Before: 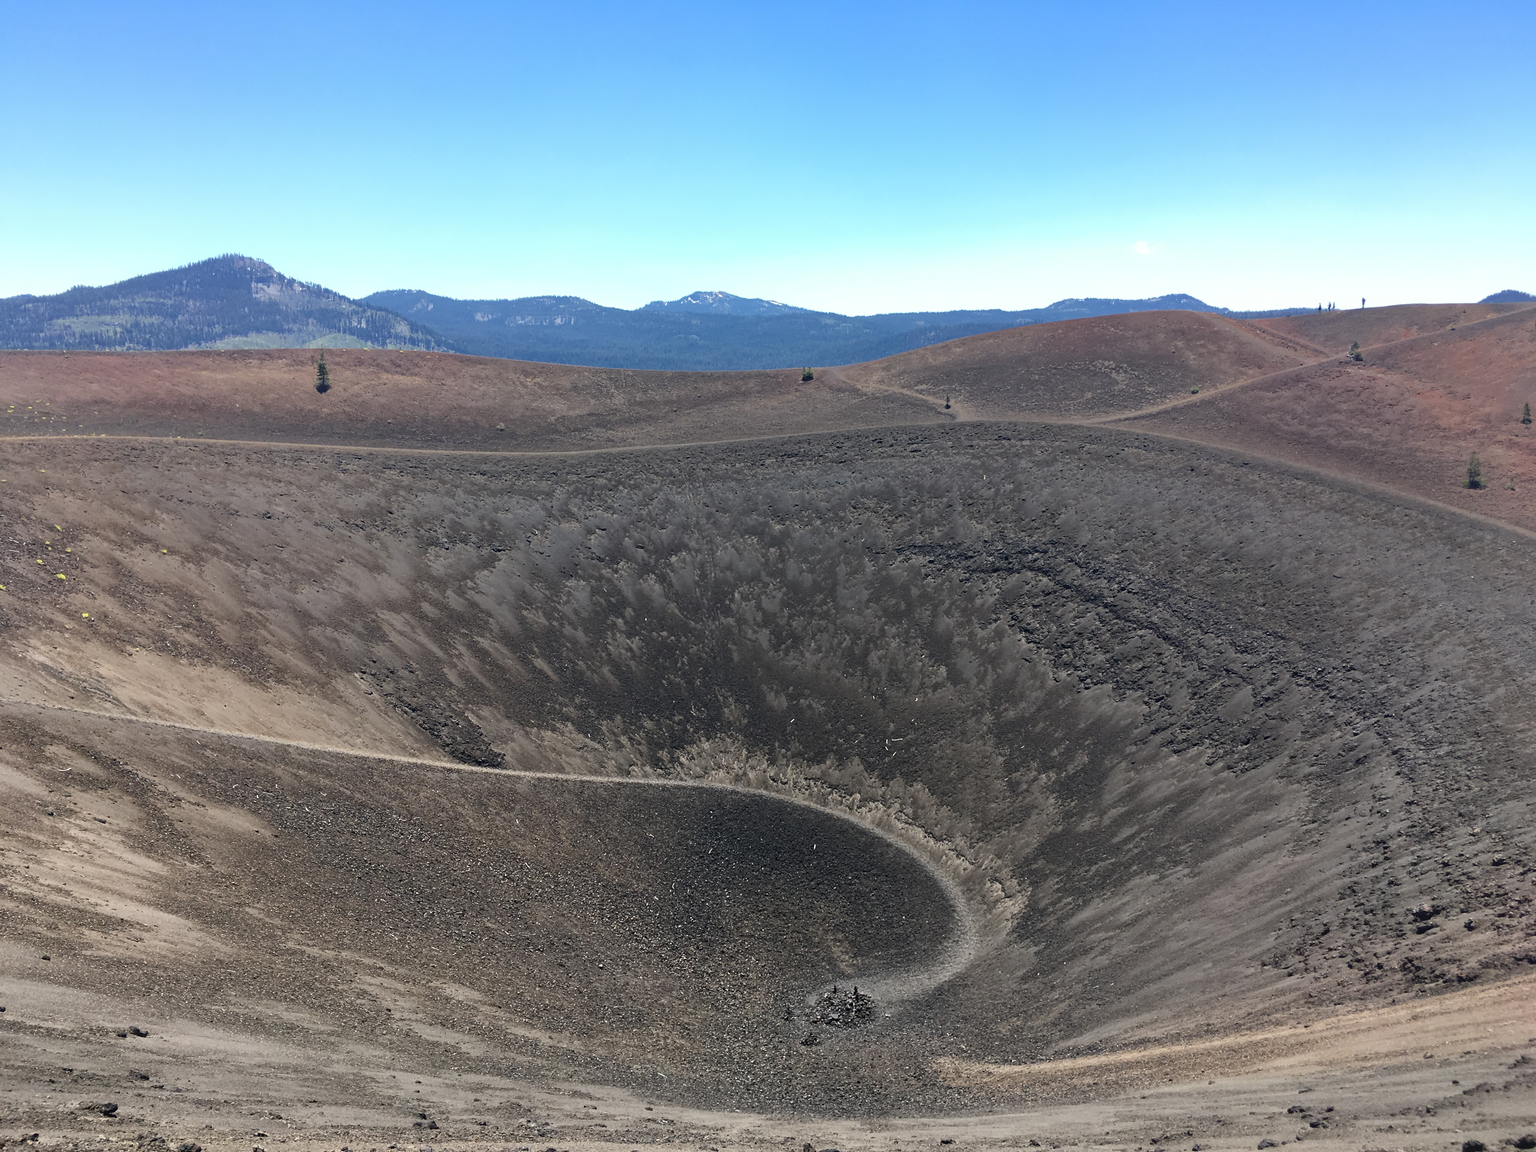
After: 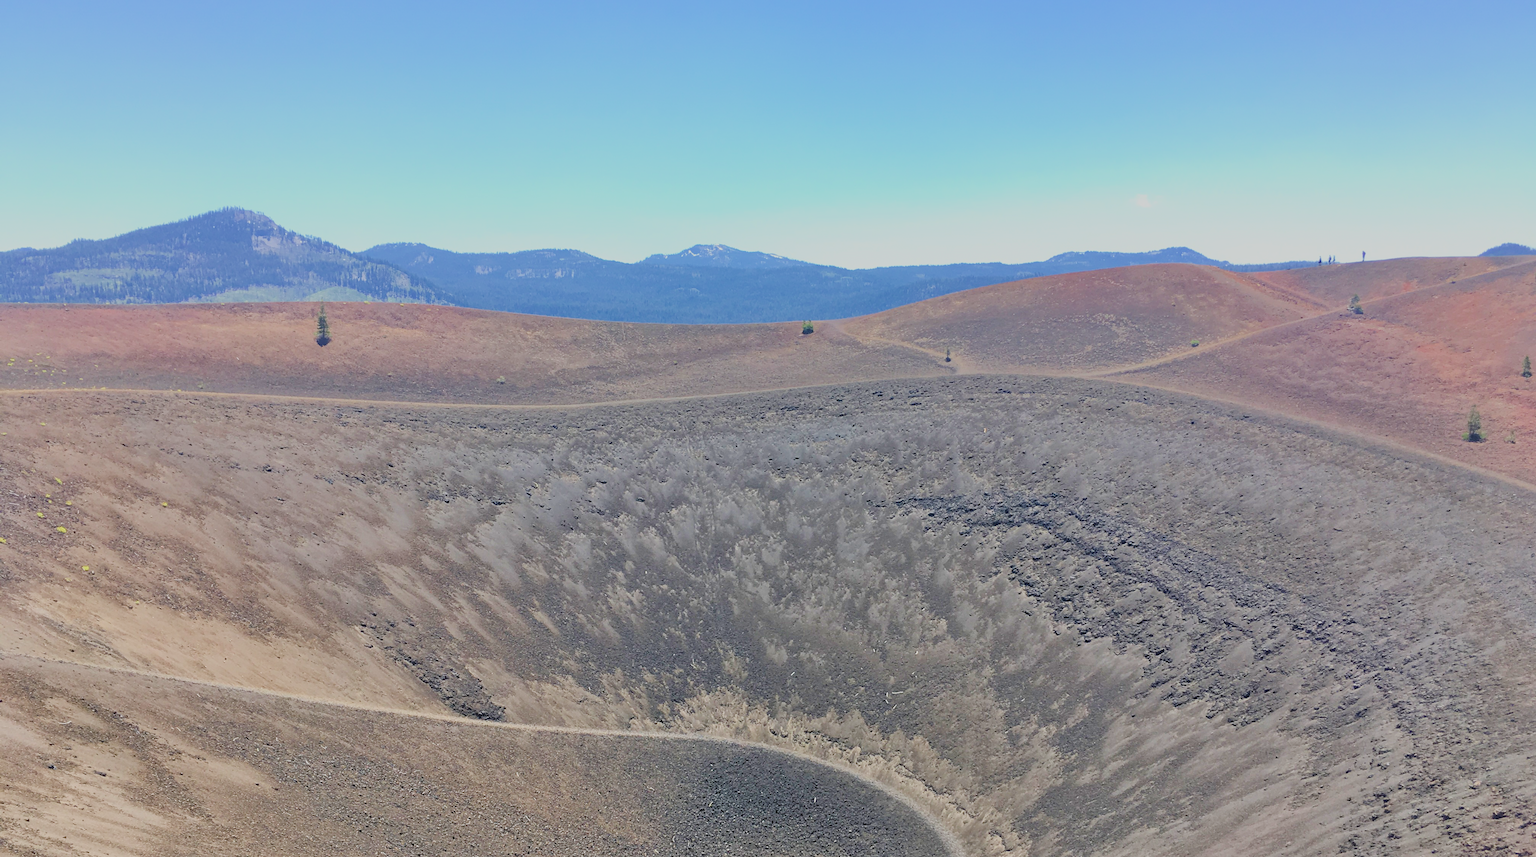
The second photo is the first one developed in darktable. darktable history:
filmic rgb: black relative exposure -6.18 EV, white relative exposure 6.97 EV, hardness 2.26
tone equalizer: -7 EV 0.156 EV, -6 EV 0.563 EV, -5 EV 1.16 EV, -4 EV 1.33 EV, -3 EV 1.17 EV, -2 EV 0.6 EV, -1 EV 0.15 EV
crop: top 4.106%, bottom 21.478%
exposure: black level correction 0, exposure 0.499 EV, compensate highlight preservation false
velvia: on, module defaults
contrast brightness saturation: contrast -0.099, brightness 0.04, saturation 0.085
